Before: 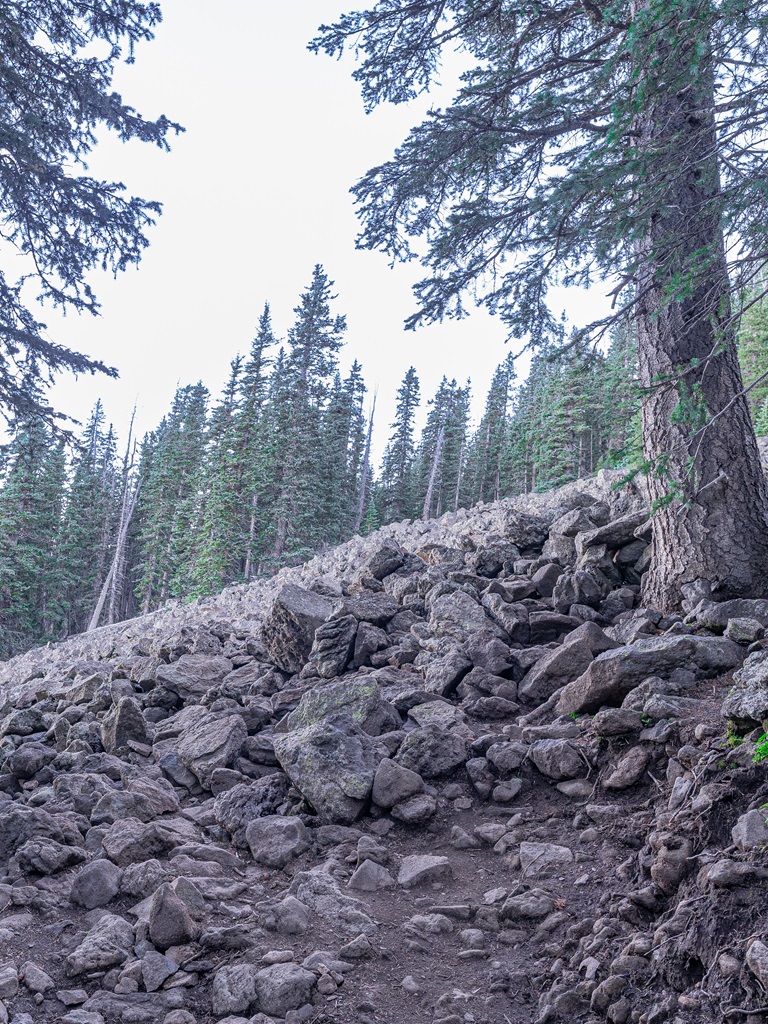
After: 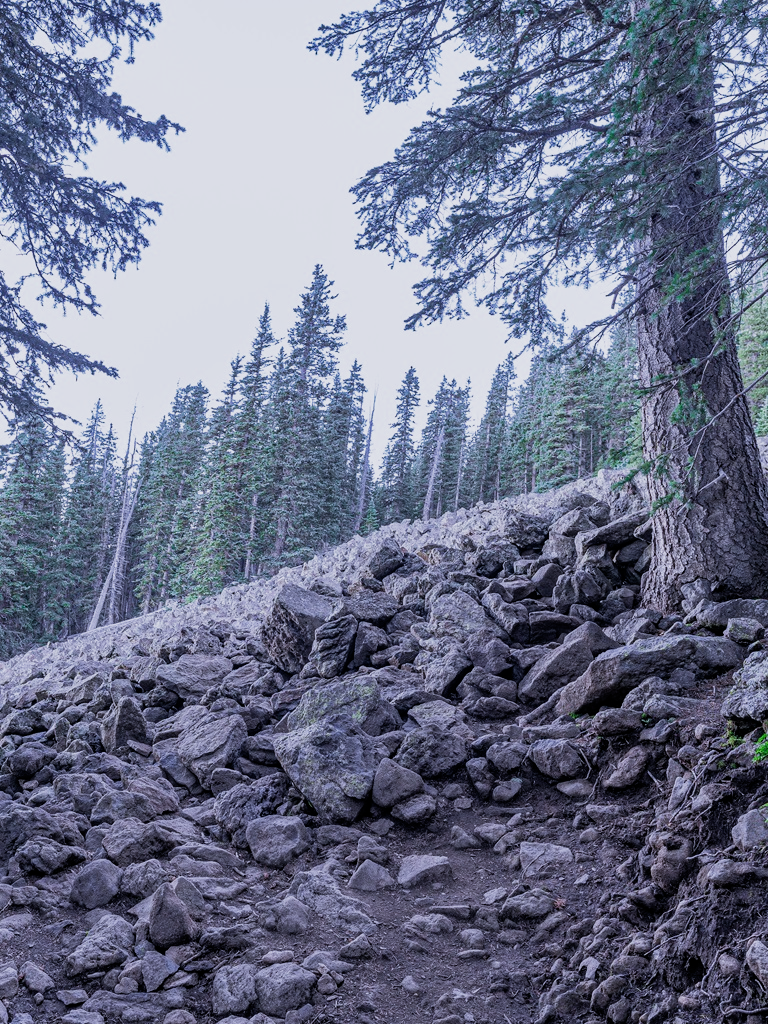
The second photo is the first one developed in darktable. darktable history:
filmic rgb: middle gray luminance 21.73%, black relative exposure -14 EV, white relative exposure 2.96 EV, threshold 6 EV, target black luminance 0%, hardness 8.81, latitude 59.69%, contrast 1.208, highlights saturation mix 5%, shadows ↔ highlights balance 41.6%, add noise in highlights 0, color science v3 (2019), use custom middle-gray values true, iterations of high-quality reconstruction 0, contrast in highlights soft, enable highlight reconstruction true
white balance: red 0.967, blue 1.119, emerald 0.756
